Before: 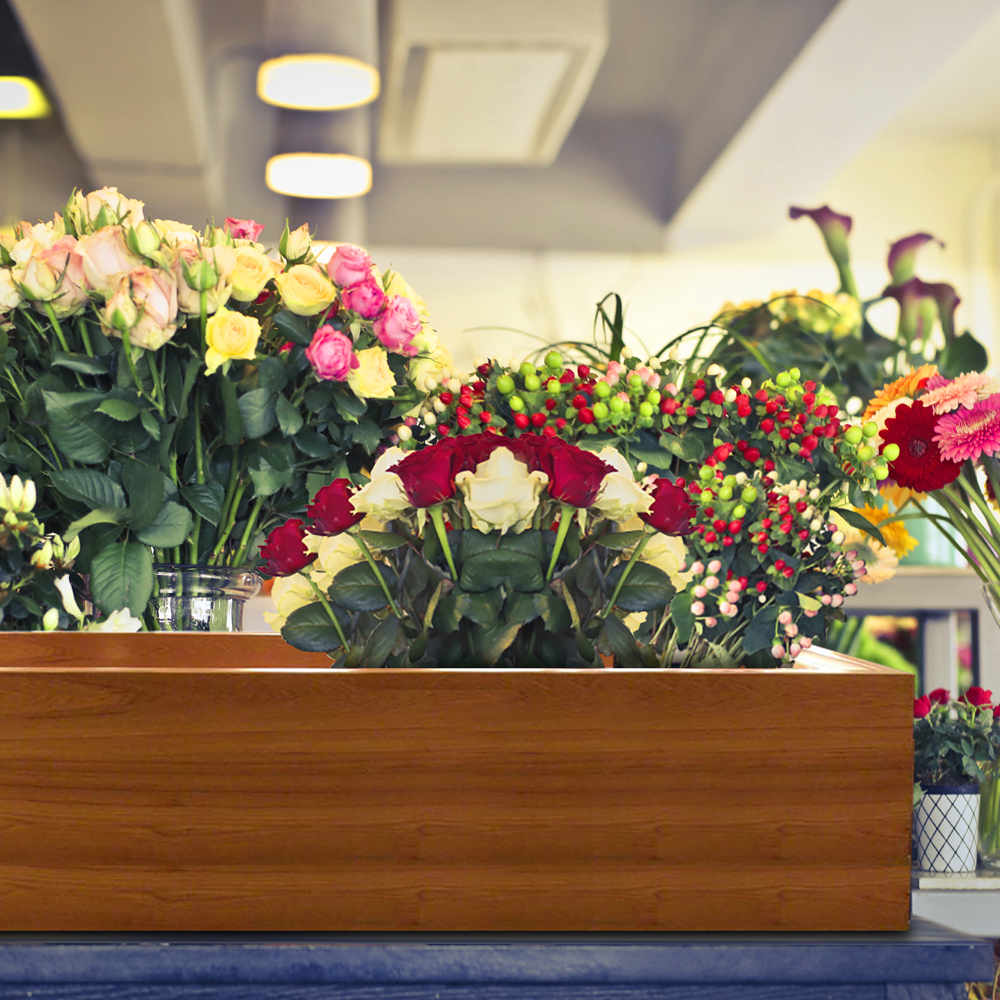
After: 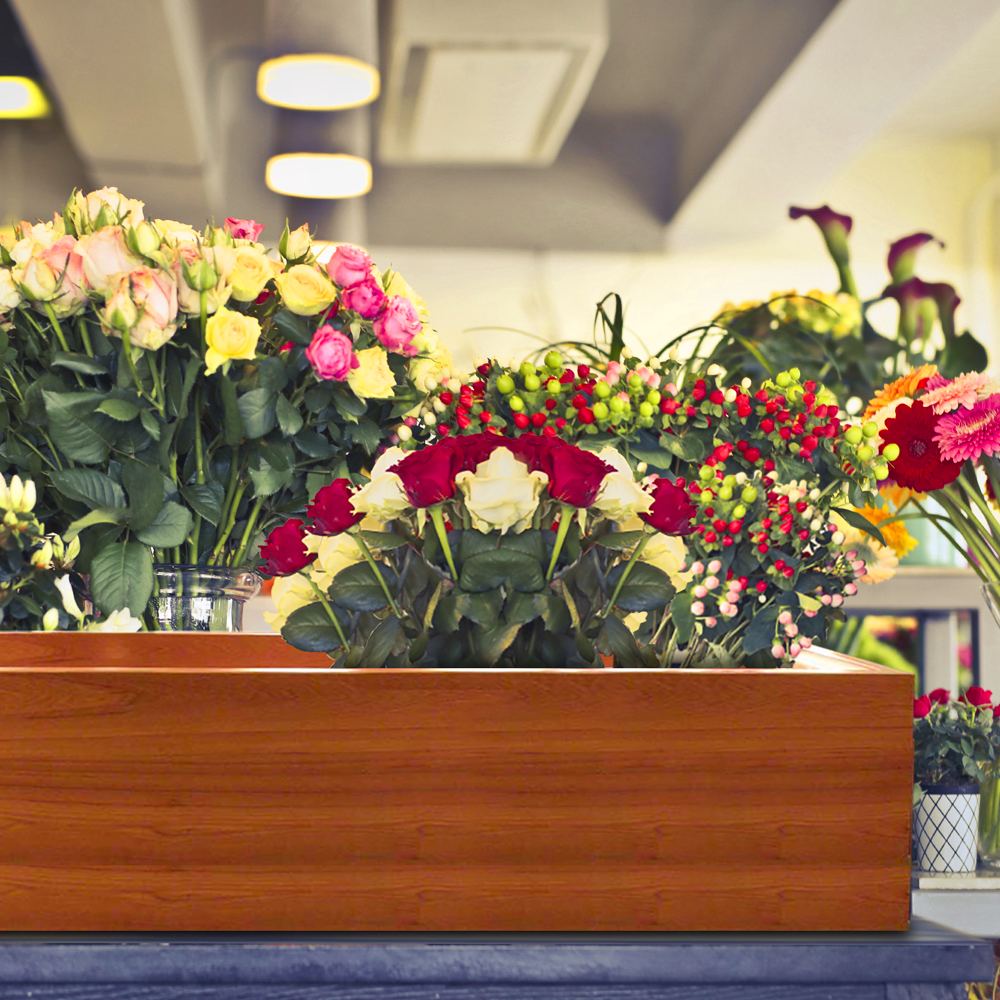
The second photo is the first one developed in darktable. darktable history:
tone curve: curves: ch0 [(0, 0.024) (0.119, 0.146) (0.474, 0.485) (0.718, 0.739) (0.817, 0.839) (1, 0.998)]; ch1 [(0, 0) (0.377, 0.416) (0.439, 0.451) (0.477, 0.485) (0.501, 0.503) (0.538, 0.544) (0.58, 0.613) (0.664, 0.7) (0.783, 0.804) (1, 1)]; ch2 [(0, 0) (0.38, 0.405) (0.463, 0.456) (0.498, 0.497) (0.524, 0.535) (0.578, 0.576) (0.648, 0.665) (1, 1)], color space Lab, independent channels, preserve colors none
shadows and highlights: soften with gaussian
